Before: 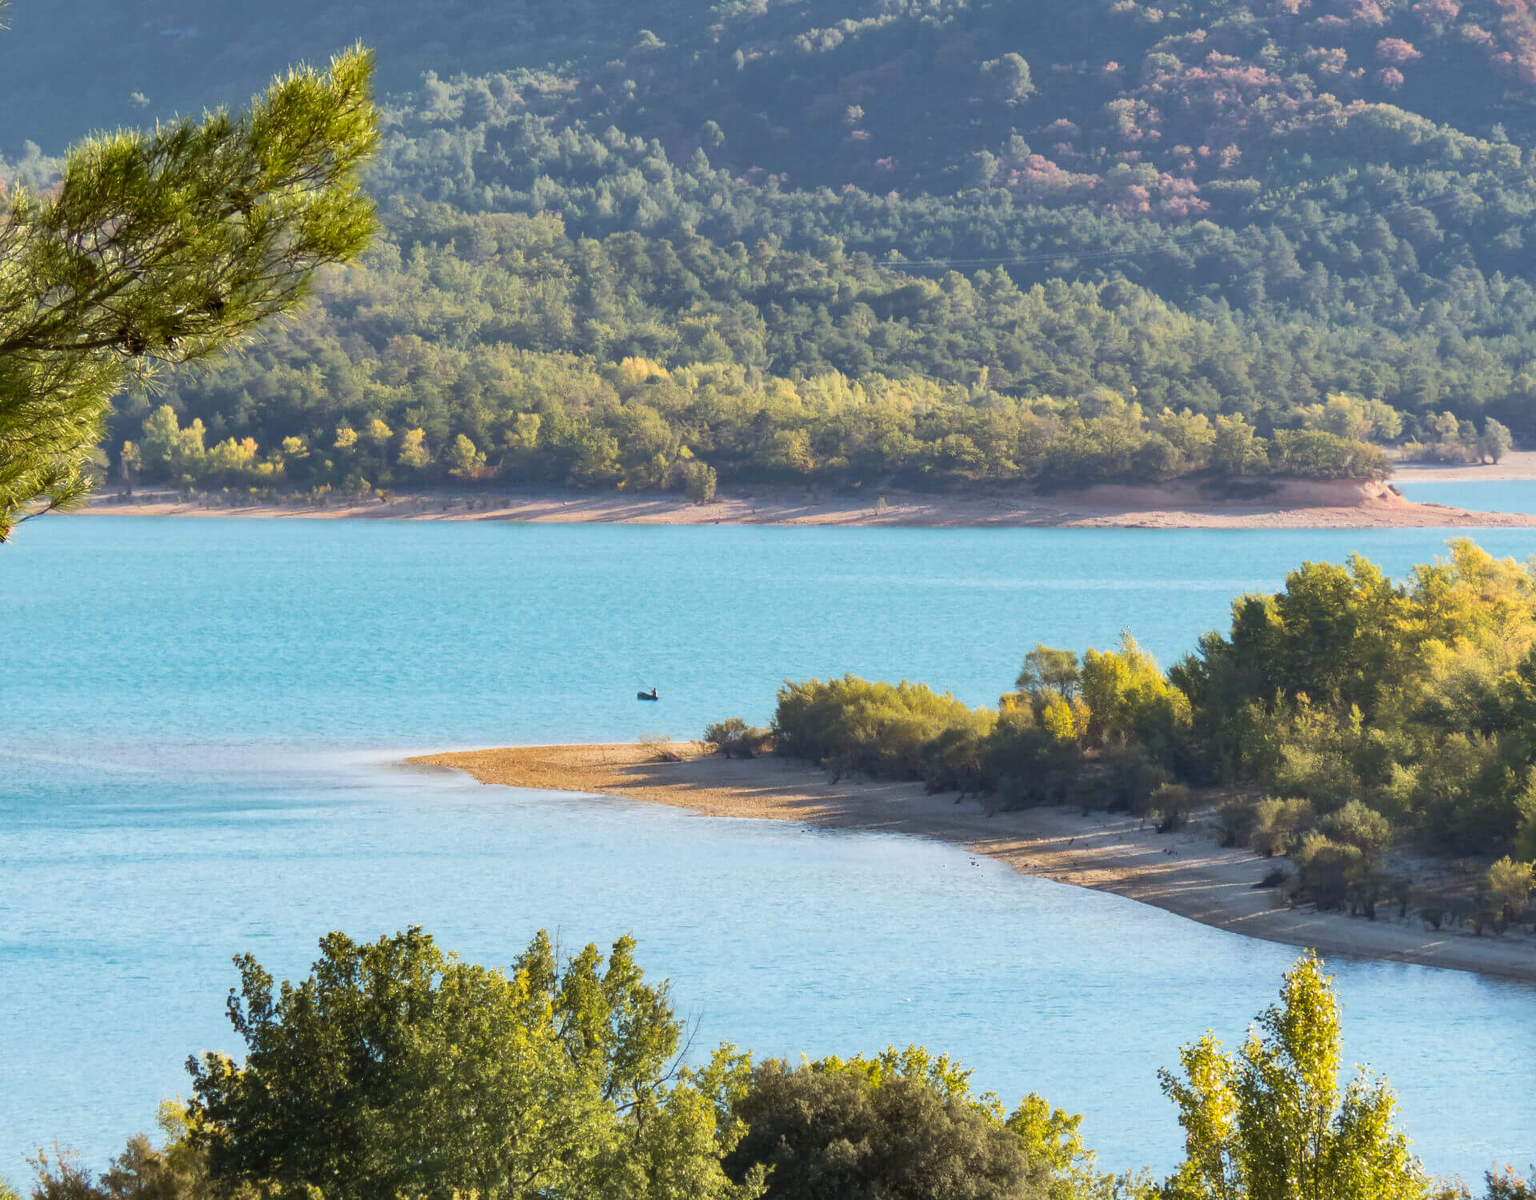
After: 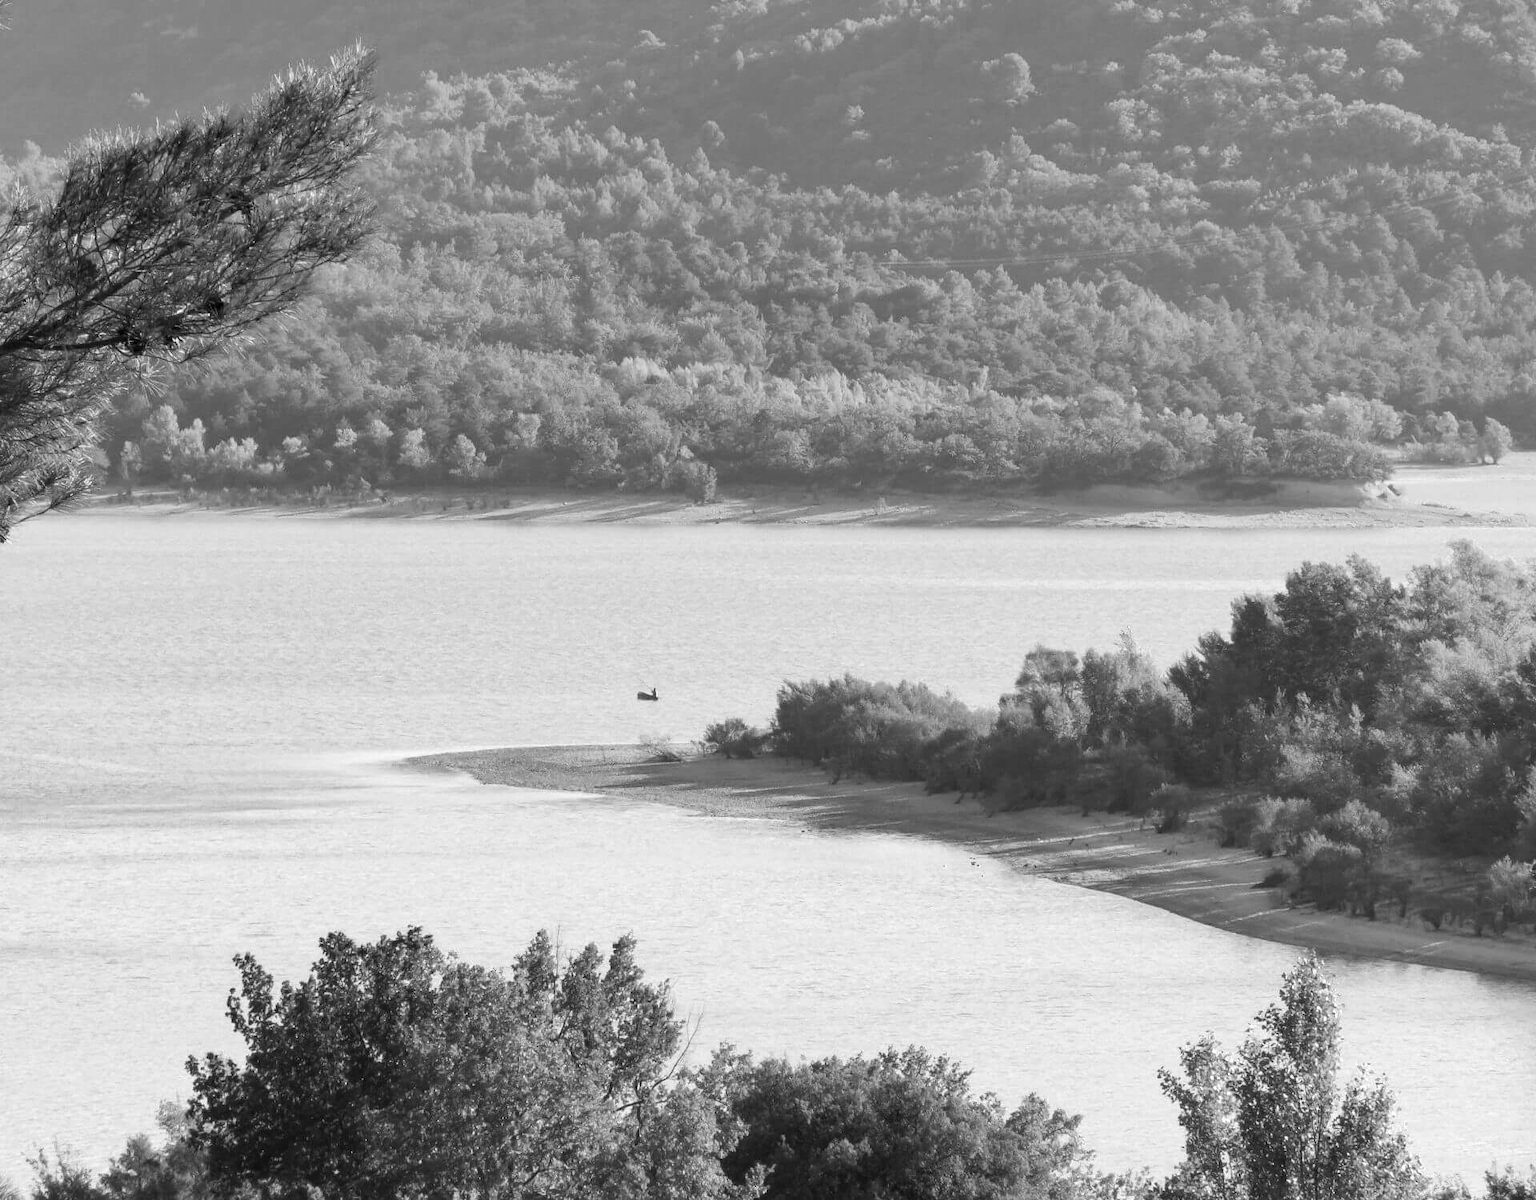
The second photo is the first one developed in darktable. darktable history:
color calibration: output gray [0.21, 0.42, 0.37, 0], gray › normalize channels true, illuminant as shot in camera, adaptation linear Bradford (ICC v4), x 0.407, y 0.405, temperature 3565.17 K, gamut compression 0.01
